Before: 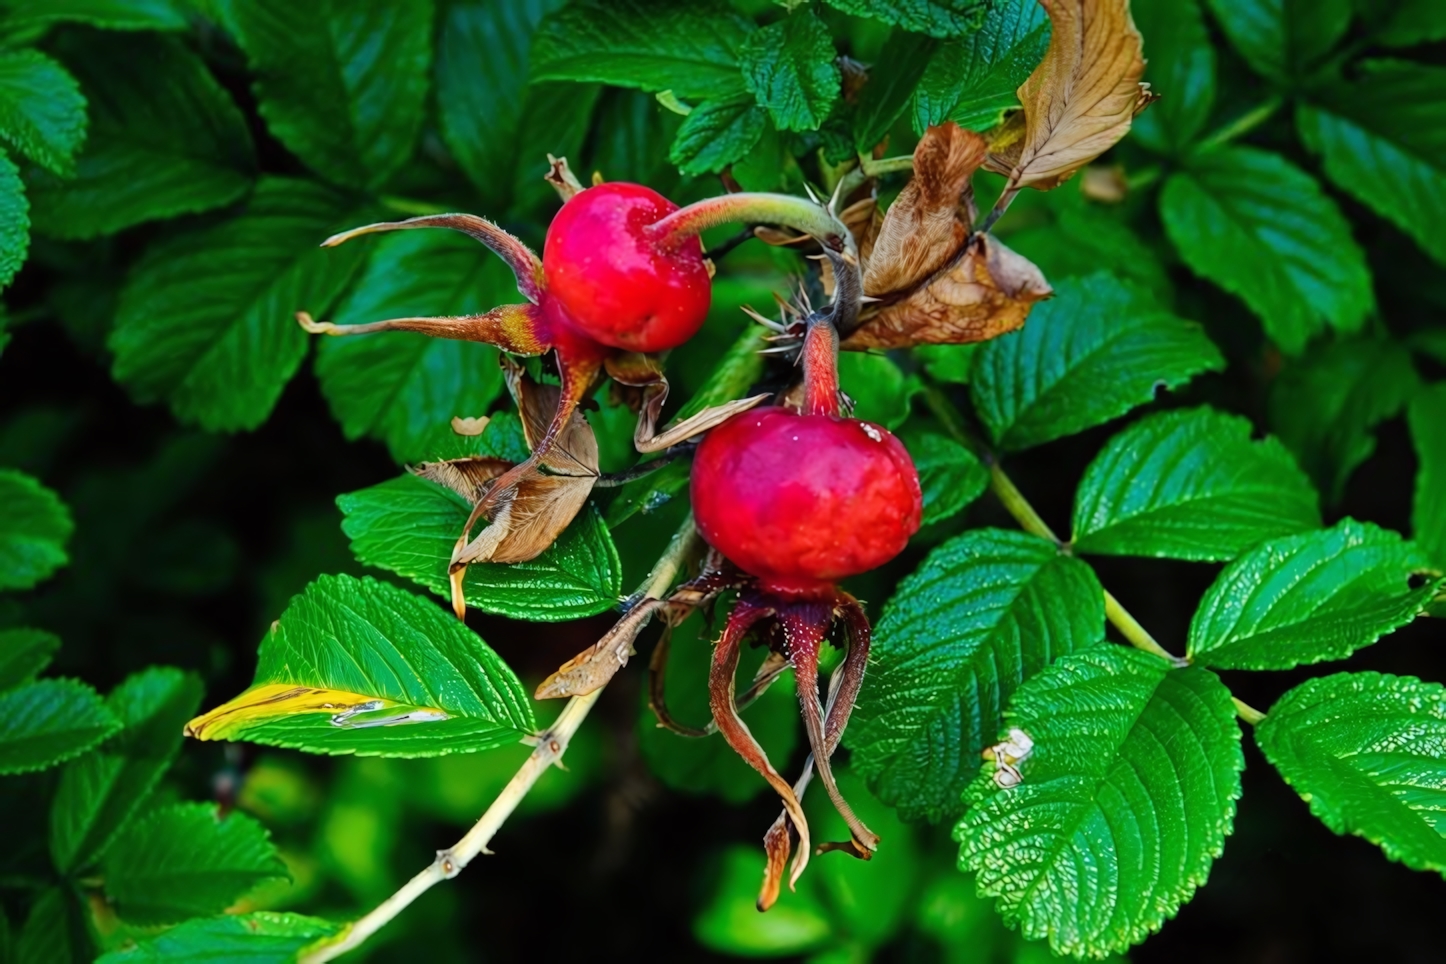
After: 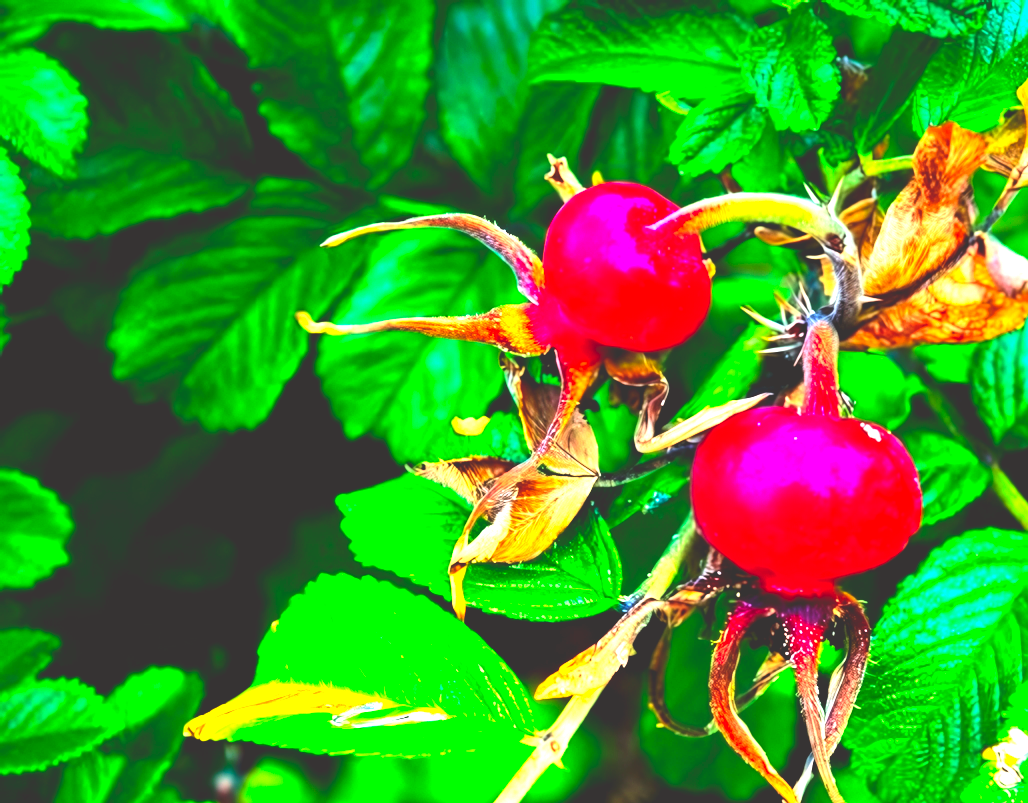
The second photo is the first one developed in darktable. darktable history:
crop: right 28.885%, bottom 16.626%
velvia: strength 15%
contrast brightness saturation: contrast 0.2, brightness 0.16, saturation 0.22
rgb curve: curves: ch0 [(0, 0.186) (0.314, 0.284) (0.775, 0.708) (1, 1)], compensate middle gray true, preserve colors none
color correction: highlights a* 3.22, highlights b* 1.93, saturation 1.19
exposure: black level correction 0.005, exposure 2.084 EV, compensate highlight preservation false
